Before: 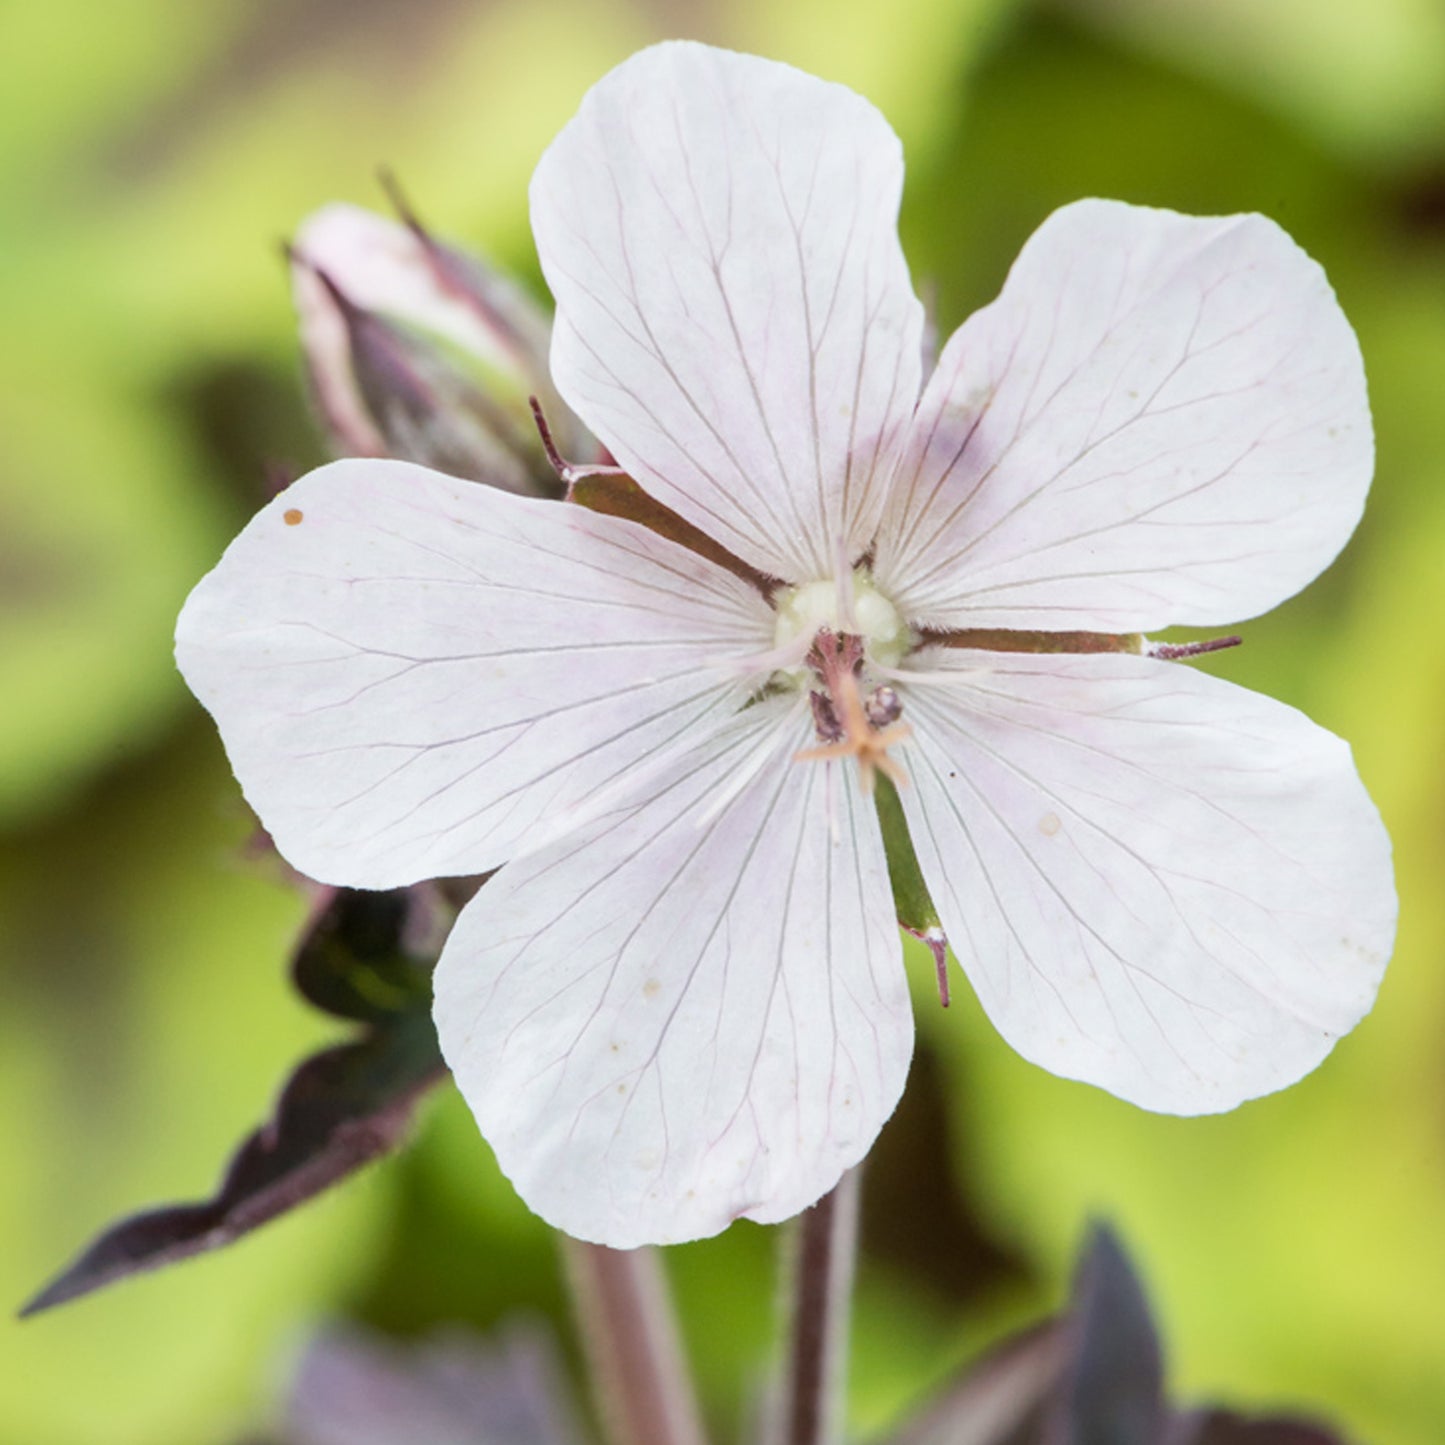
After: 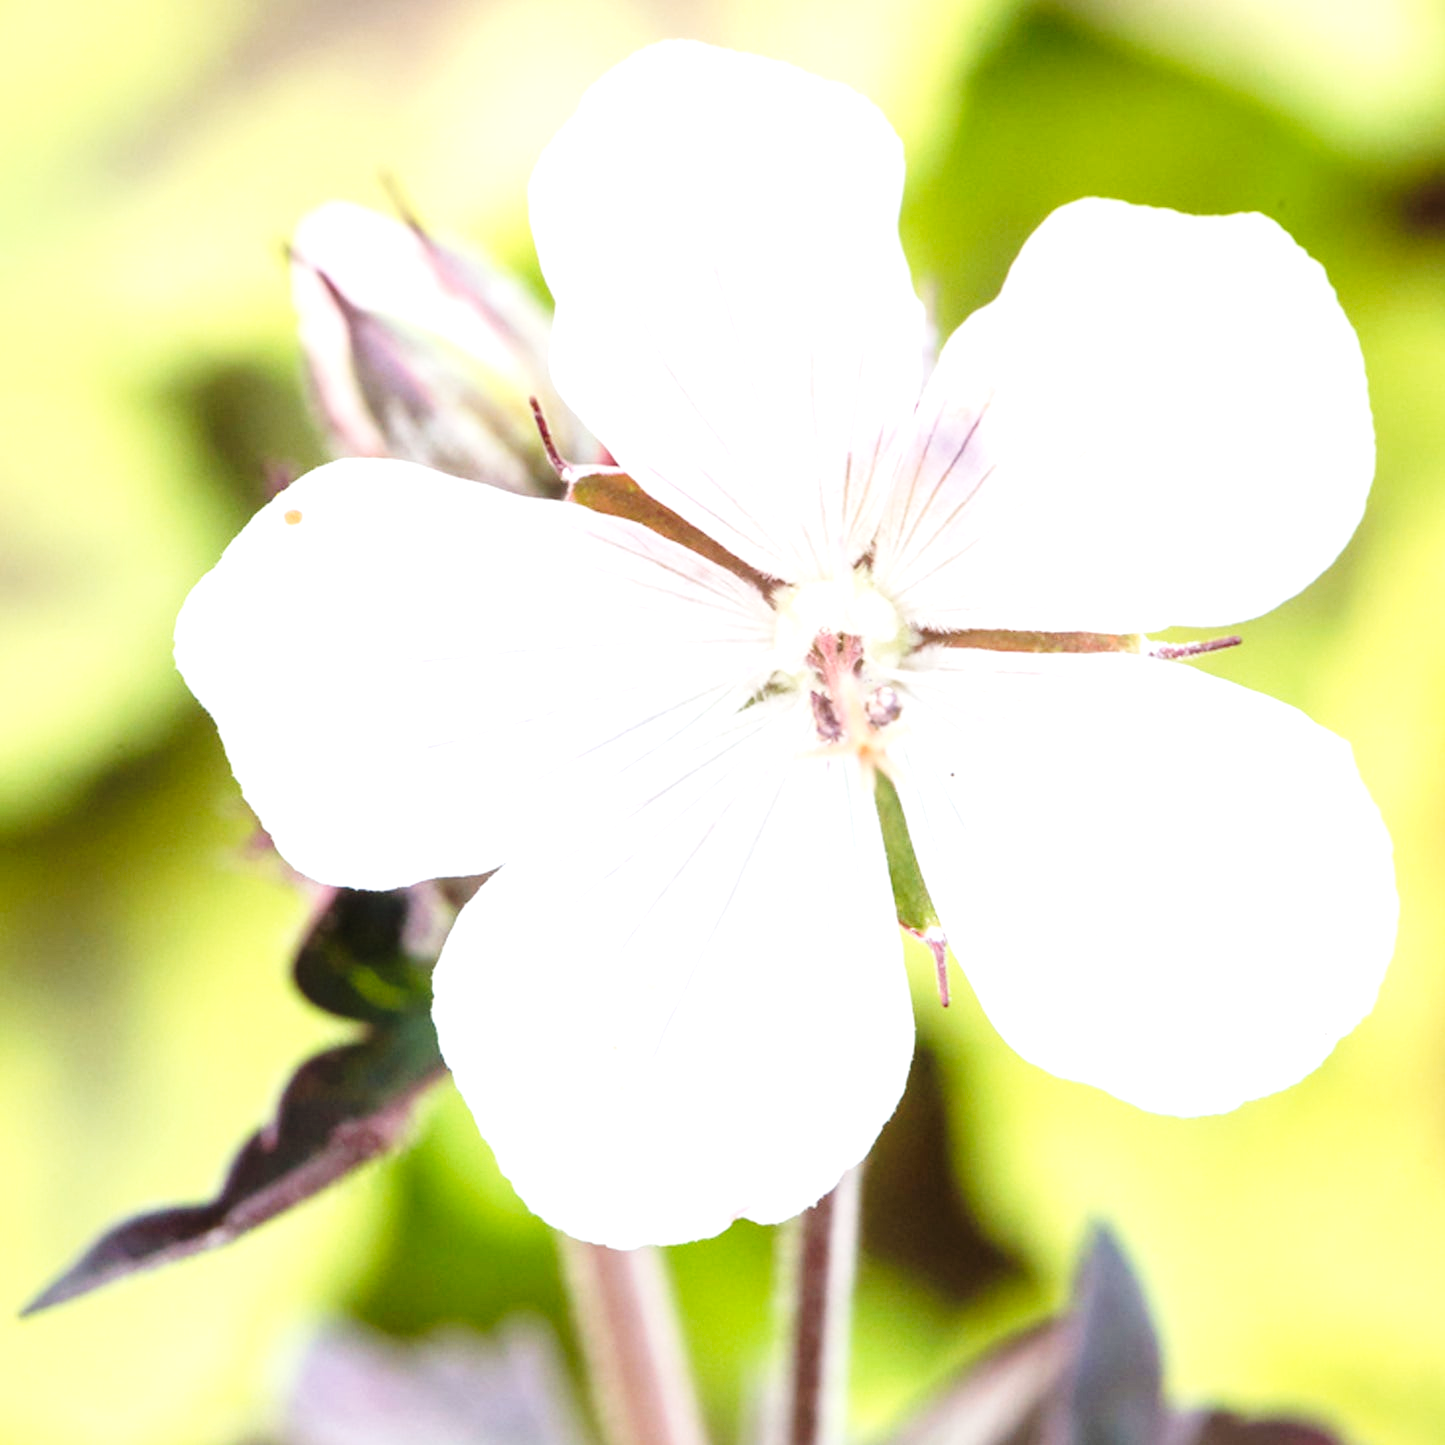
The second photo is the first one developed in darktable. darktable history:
rgb levels: preserve colors max RGB
exposure: black level correction 0, exposure 1 EV, compensate exposure bias true, compensate highlight preservation false
tone curve: curves: ch0 [(0, 0) (0.003, 0.04) (0.011, 0.04) (0.025, 0.043) (0.044, 0.049) (0.069, 0.066) (0.1, 0.095) (0.136, 0.121) (0.177, 0.154) (0.224, 0.211) (0.277, 0.281) (0.335, 0.358) (0.399, 0.452) (0.468, 0.54) (0.543, 0.628) (0.623, 0.721) (0.709, 0.801) (0.801, 0.883) (0.898, 0.948) (1, 1)], preserve colors none
